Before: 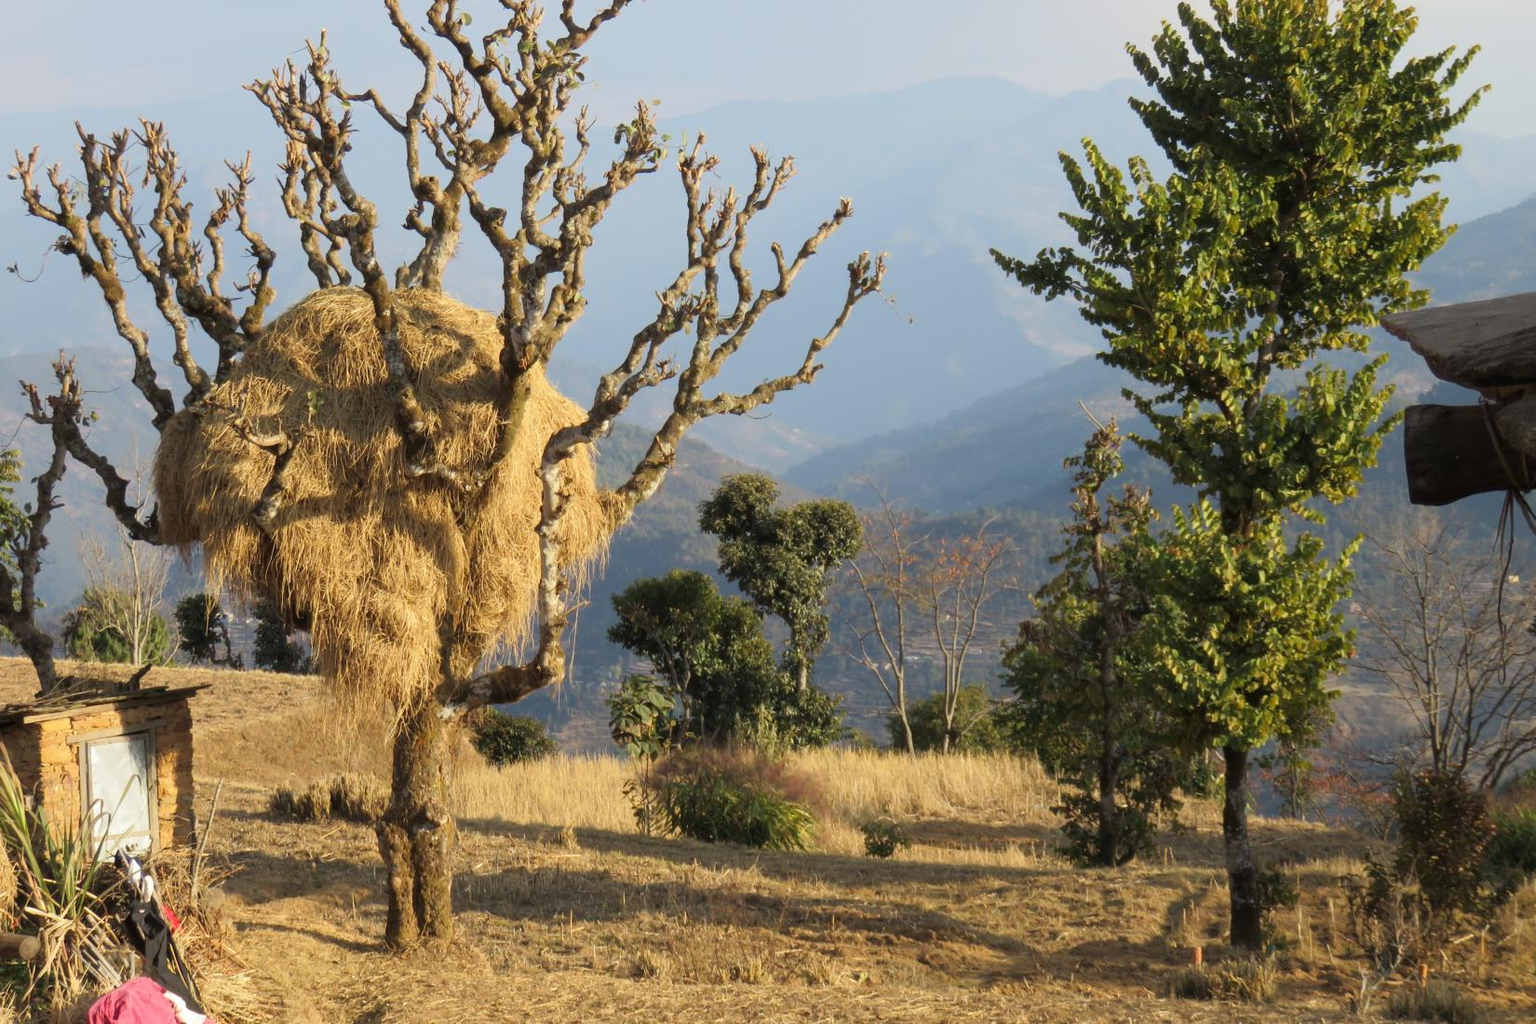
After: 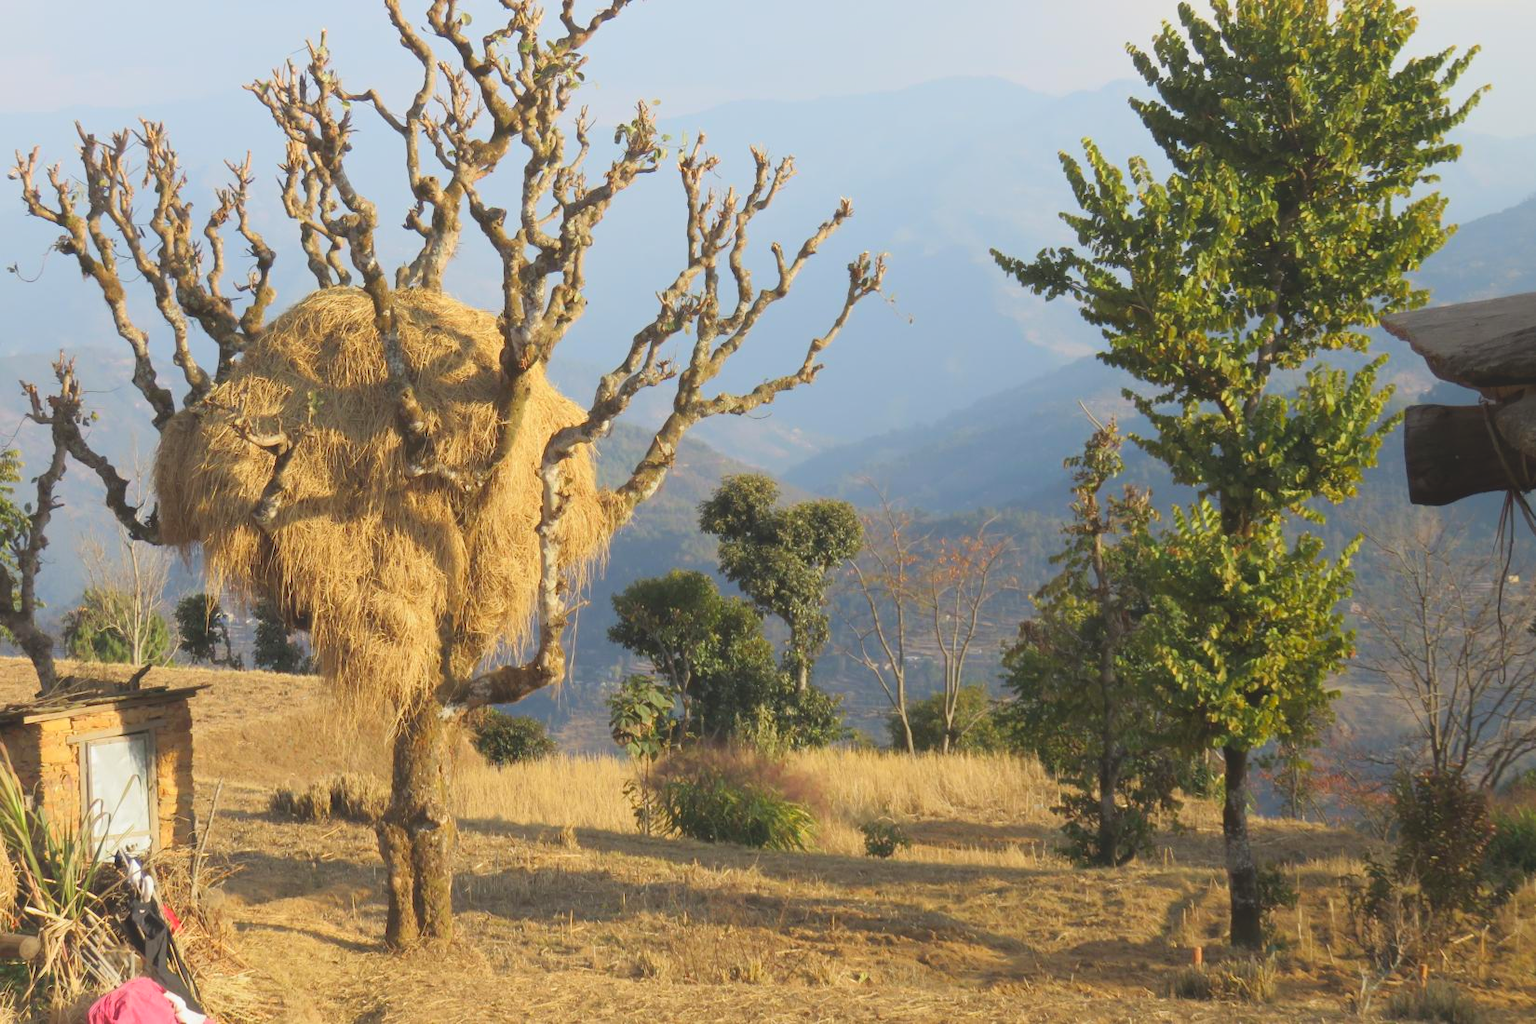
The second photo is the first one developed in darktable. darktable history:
exposure: exposure 0.295 EV, compensate highlight preservation false
local contrast: detail 72%
